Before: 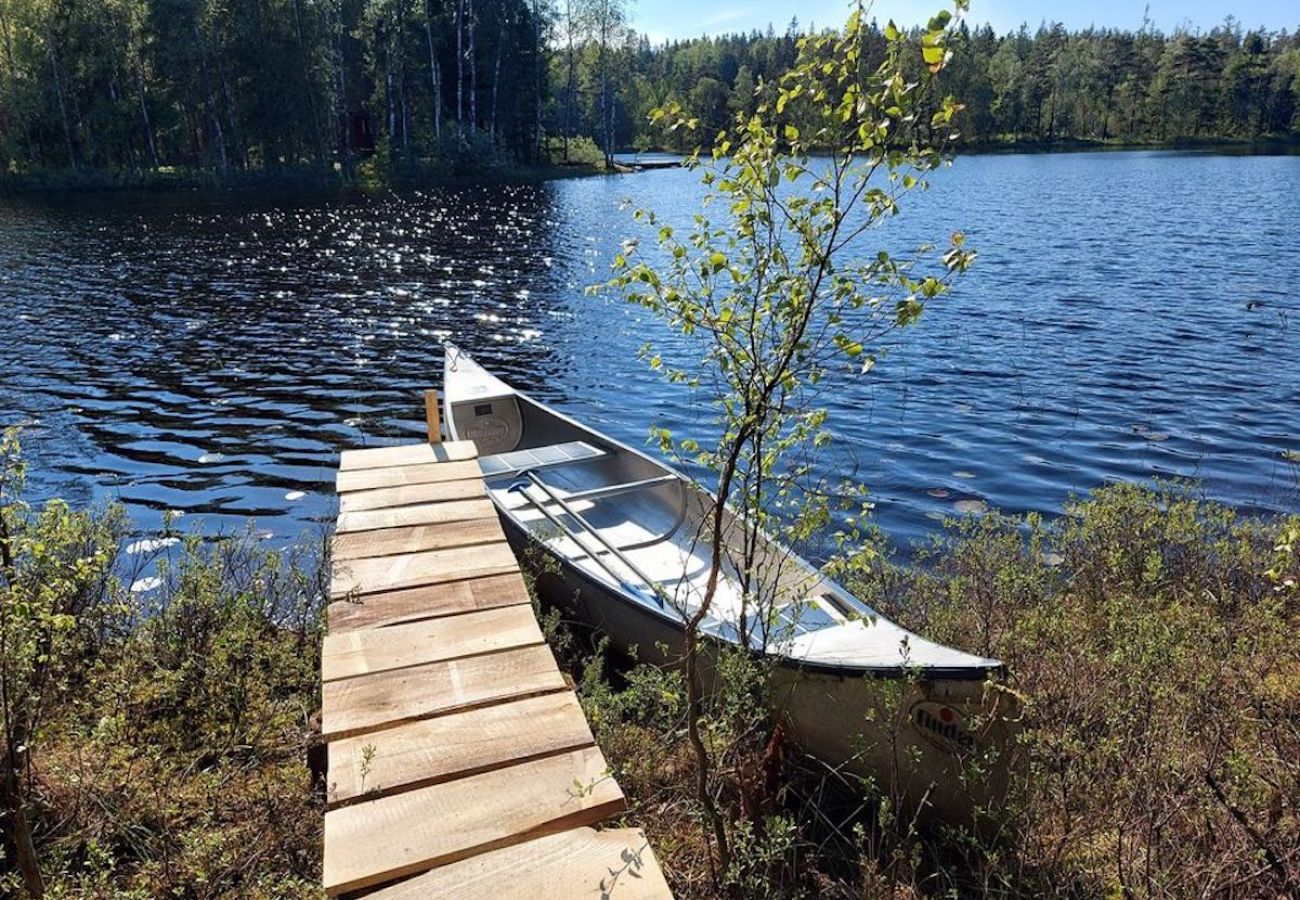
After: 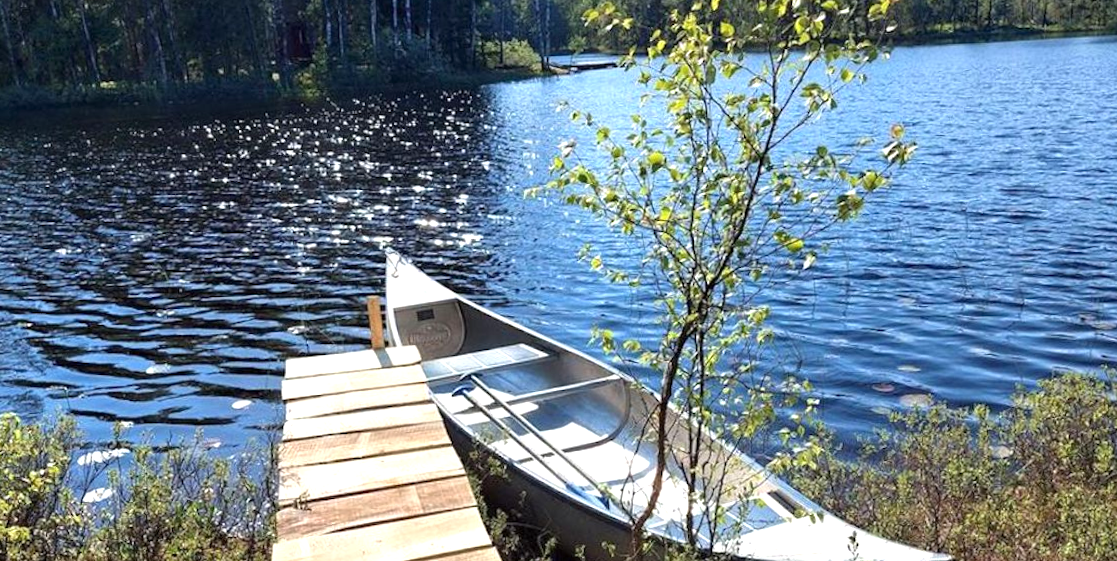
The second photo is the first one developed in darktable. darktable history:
crop: left 3.015%, top 8.969%, right 9.647%, bottom 26.457%
rotate and perspective: rotation -1.32°, lens shift (horizontal) -0.031, crop left 0.015, crop right 0.985, crop top 0.047, crop bottom 0.982
exposure: exposure 0.6 EV, compensate highlight preservation false
